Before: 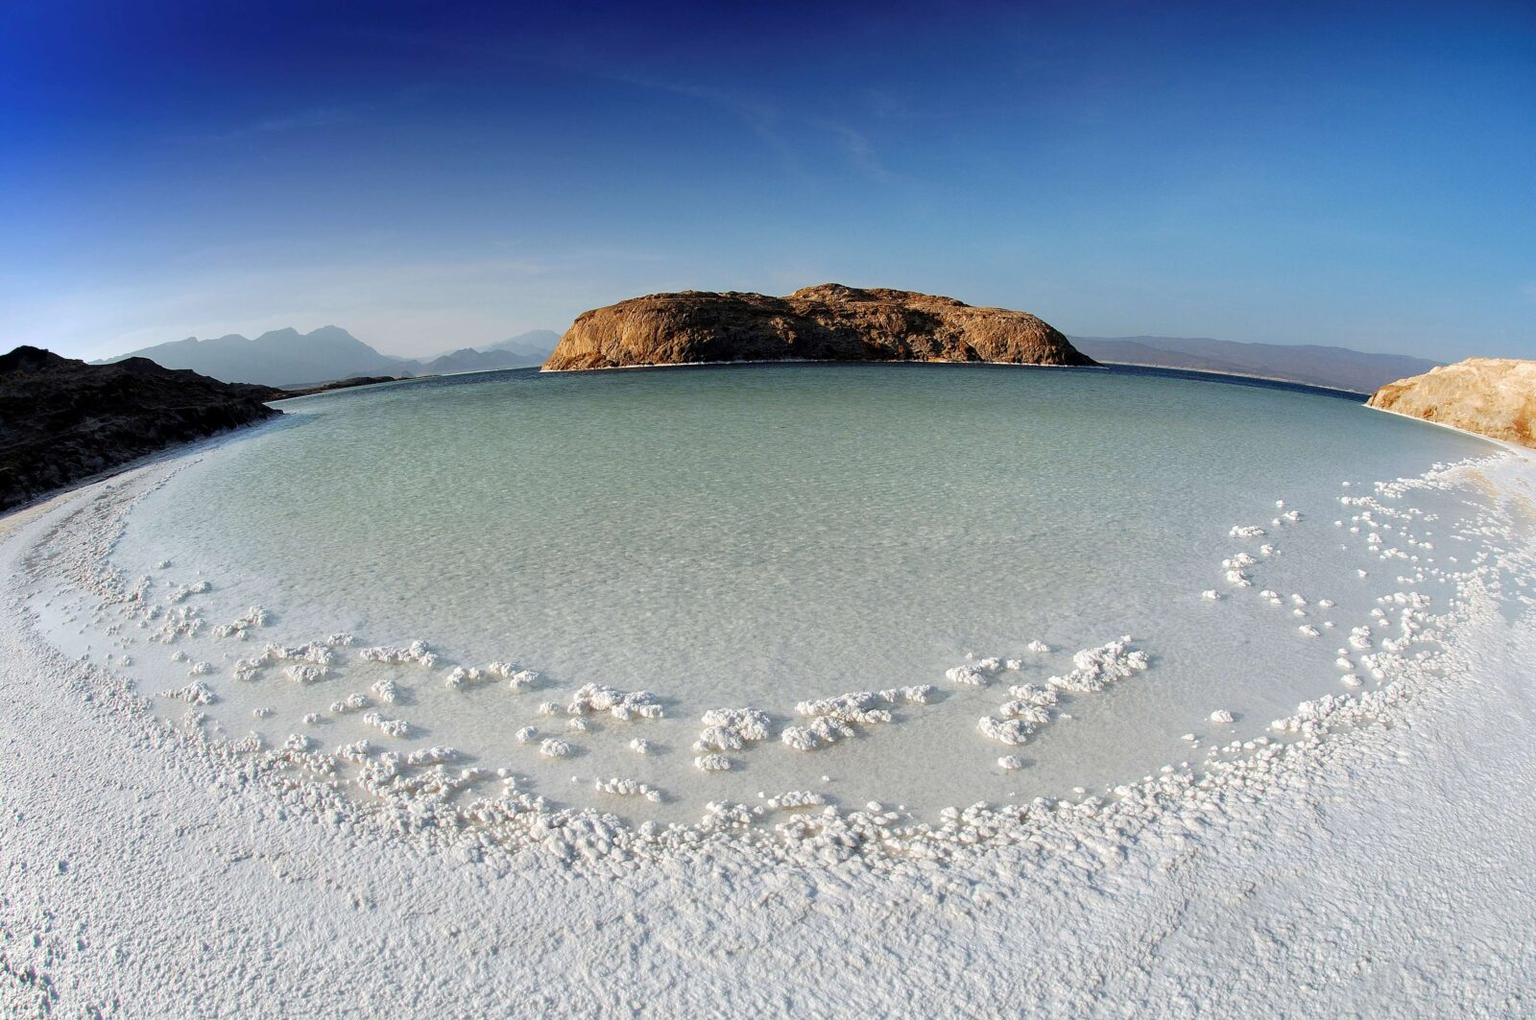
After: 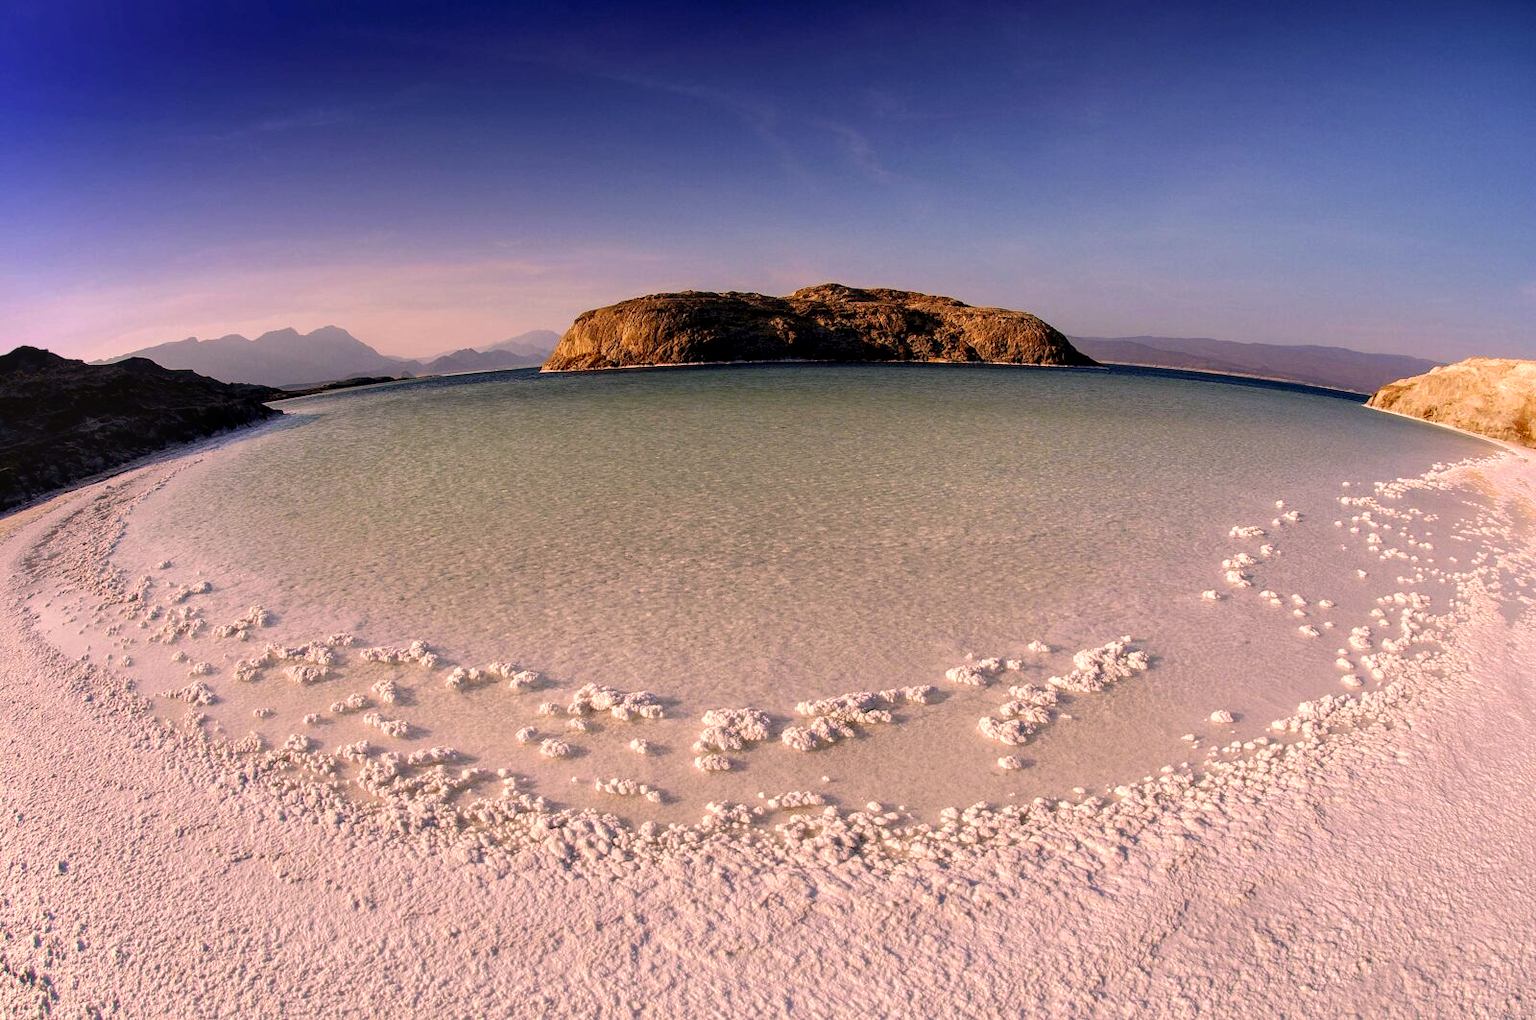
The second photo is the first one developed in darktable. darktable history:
local contrast: on, module defaults
contrast brightness saturation: brightness -0.094
color calibration: illuminant custom, x 0.347, y 0.366, temperature 4958.61 K
color correction: highlights a* 17.67, highlights b* 18.63
velvia: on, module defaults
exposure: compensate highlight preservation false
